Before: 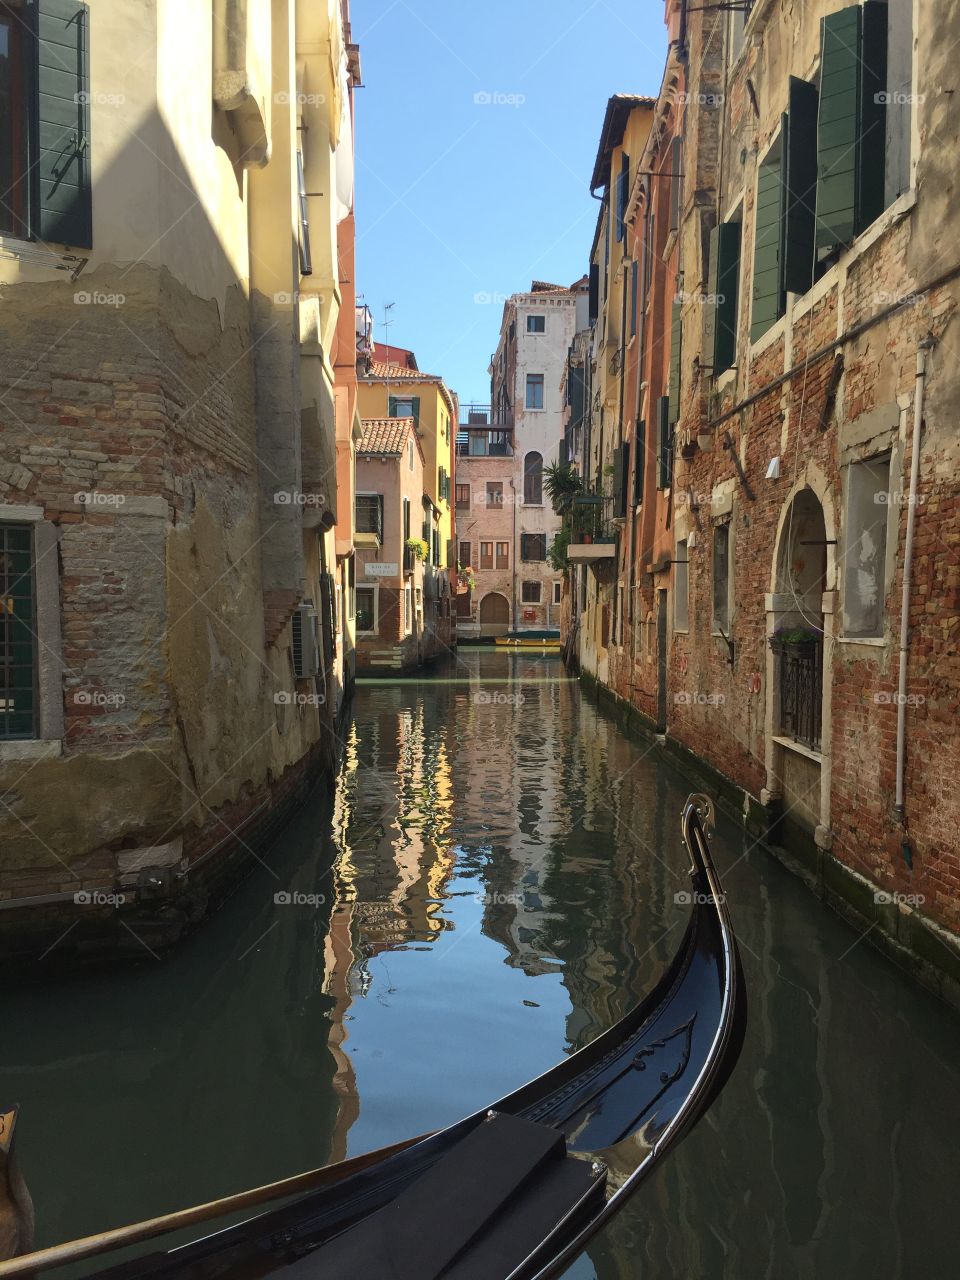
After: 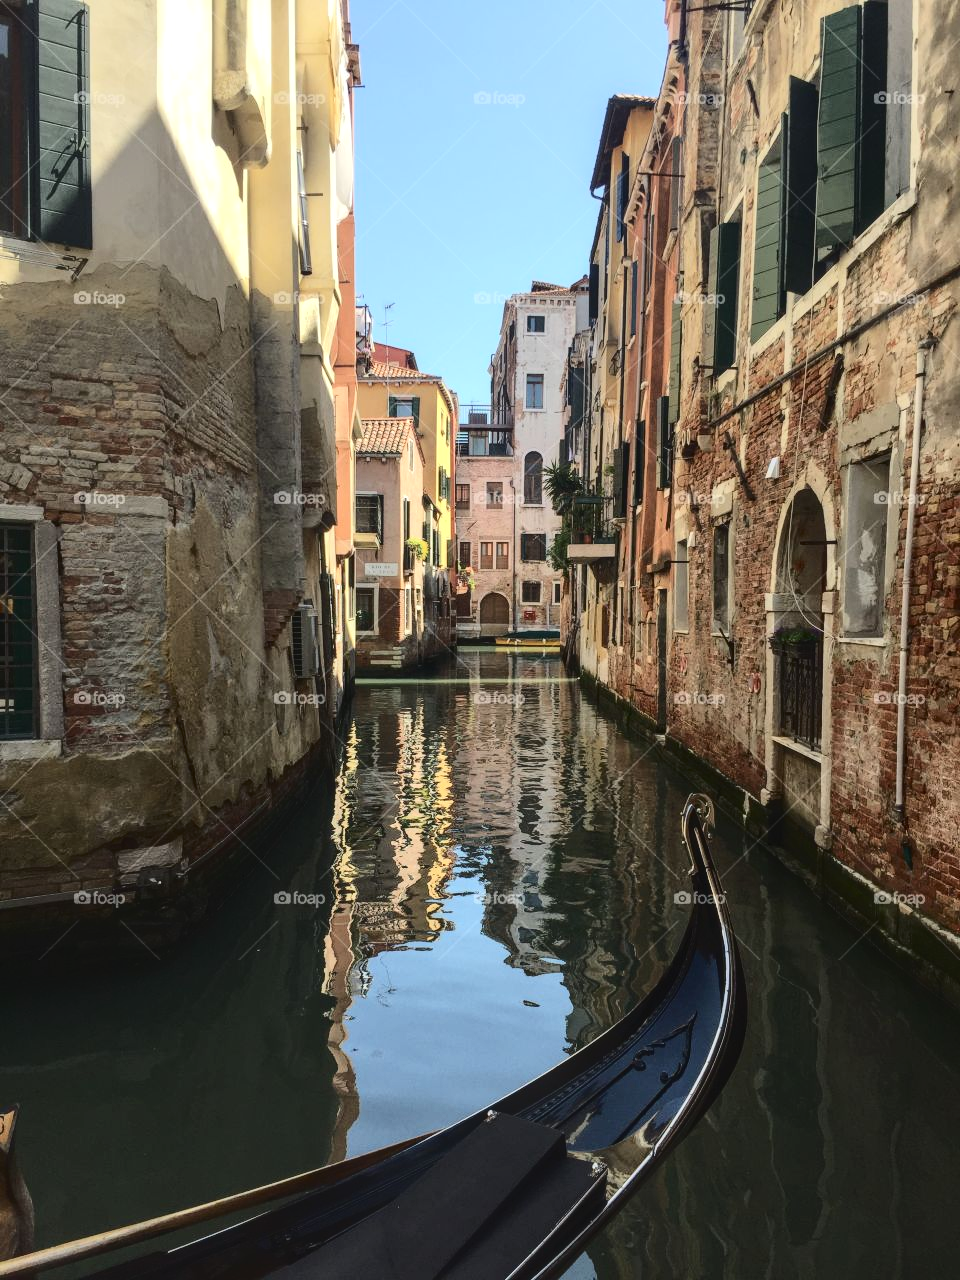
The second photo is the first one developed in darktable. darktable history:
local contrast: on, module defaults
tone curve: curves: ch0 [(0, 0) (0.003, 0.049) (0.011, 0.052) (0.025, 0.057) (0.044, 0.069) (0.069, 0.076) (0.1, 0.09) (0.136, 0.111) (0.177, 0.15) (0.224, 0.197) (0.277, 0.267) (0.335, 0.366) (0.399, 0.477) (0.468, 0.561) (0.543, 0.651) (0.623, 0.733) (0.709, 0.804) (0.801, 0.869) (0.898, 0.924) (1, 1)], color space Lab, independent channels, preserve colors none
